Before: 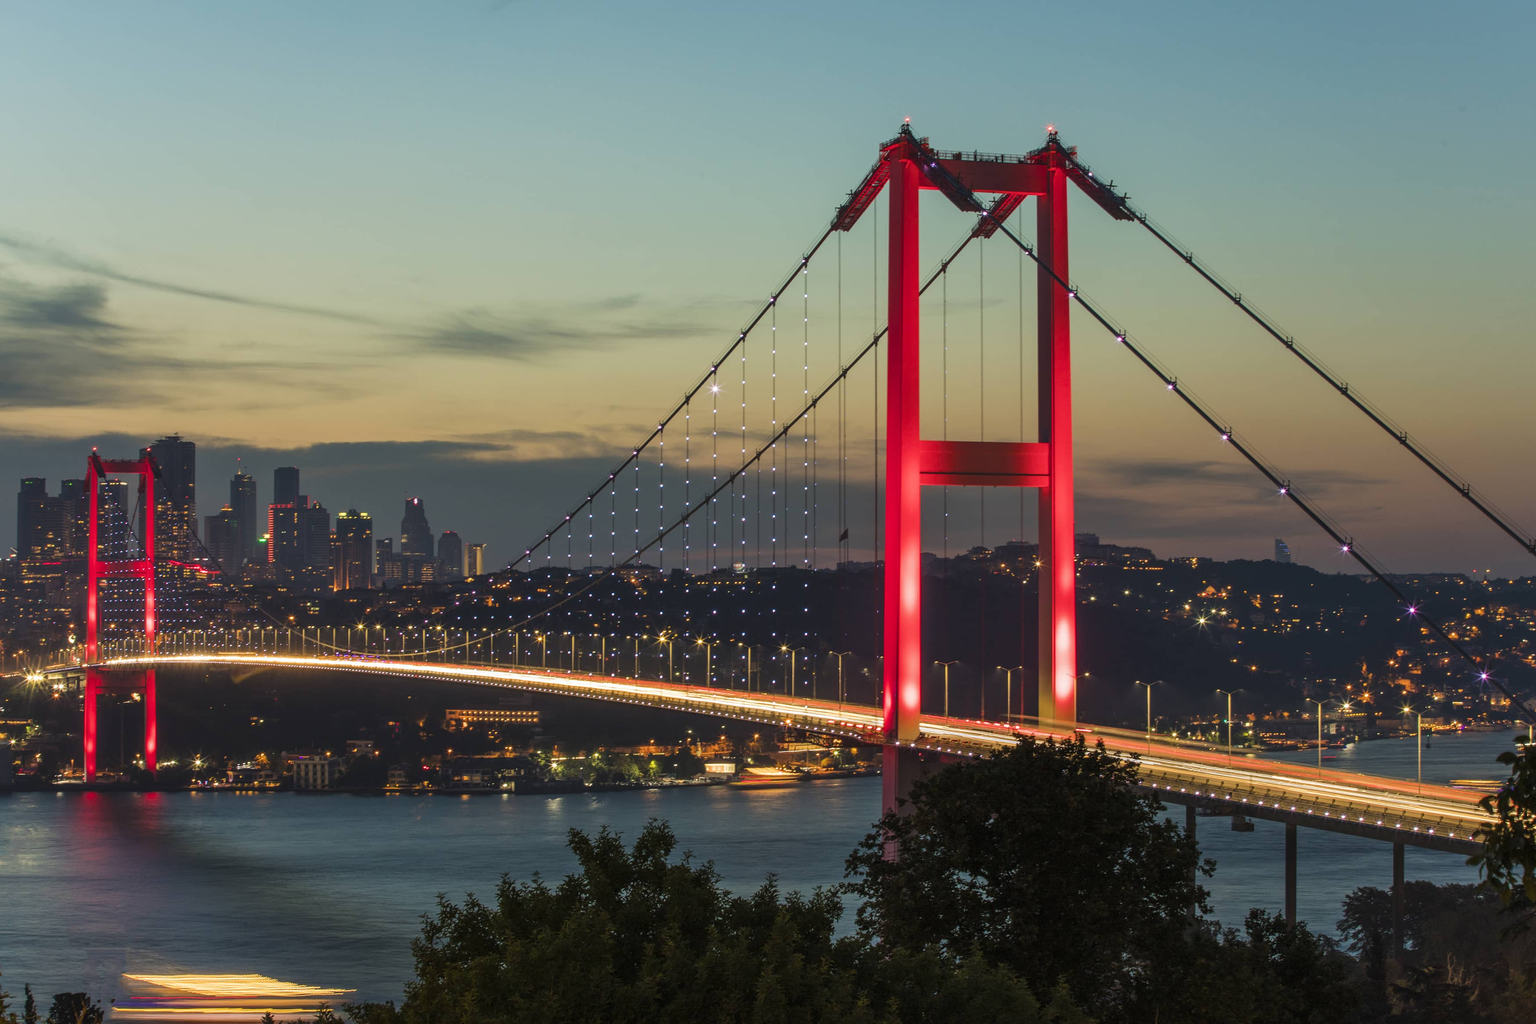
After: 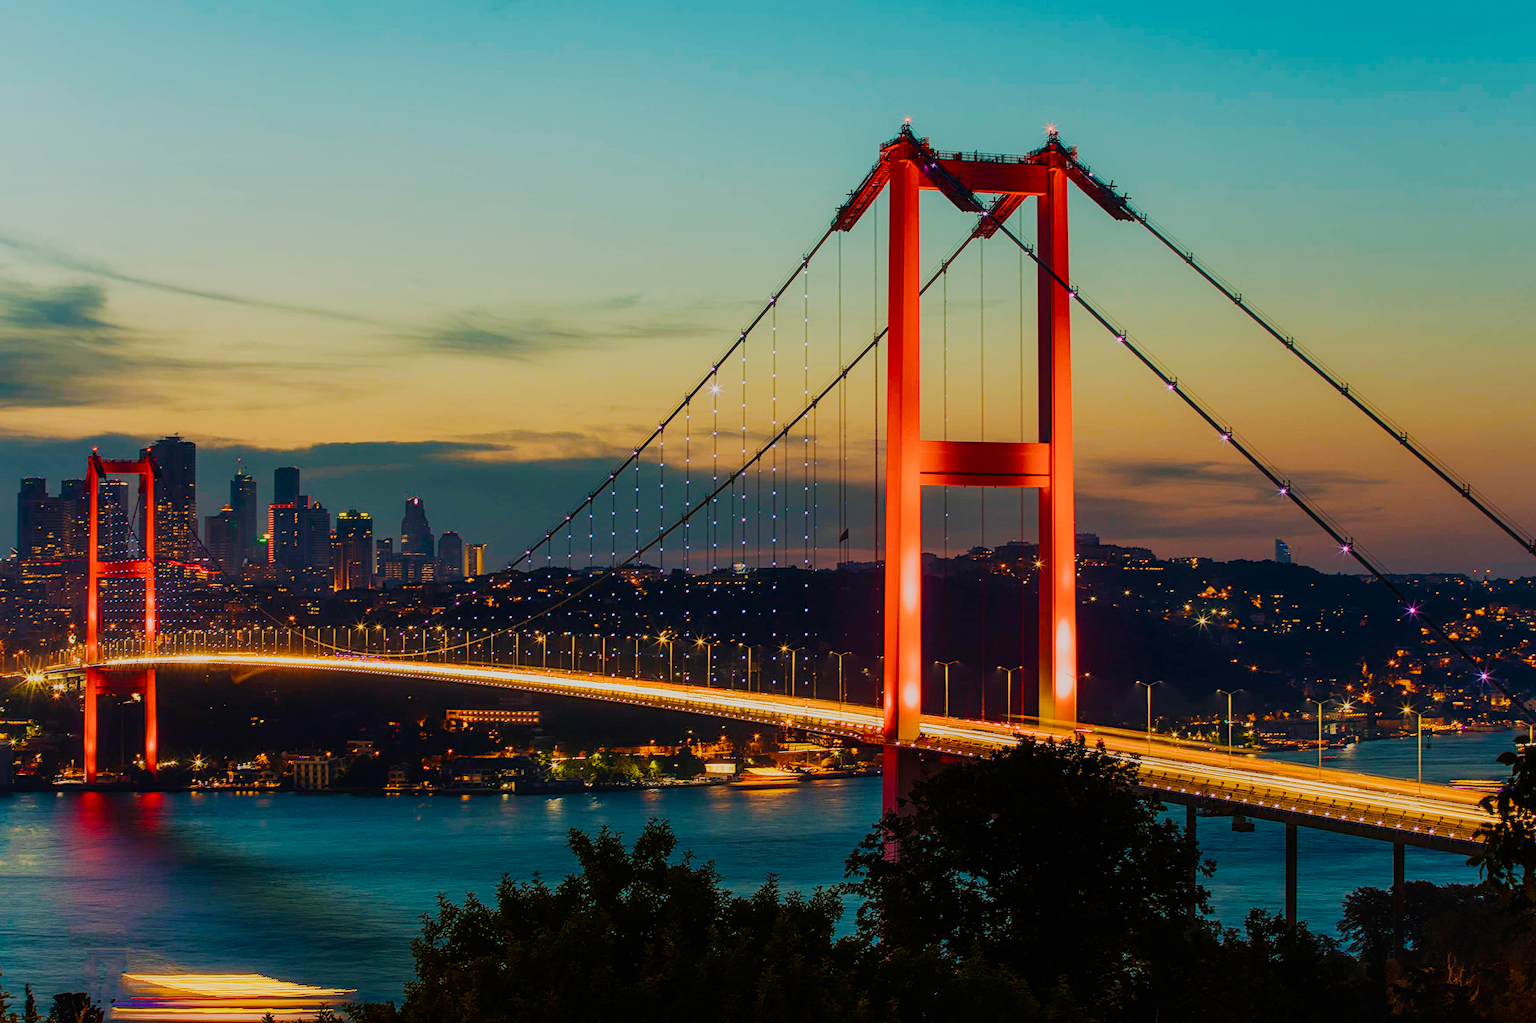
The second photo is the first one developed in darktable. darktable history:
sigmoid "smooth": skew -0.2, preserve hue 0%, red attenuation 0.1, red rotation 0.035, green attenuation 0.1, green rotation -0.017, blue attenuation 0.15, blue rotation -0.052, base primaries Rec2020
contrast equalizer "soft": y [[0.5, 0.488, 0.462, 0.461, 0.491, 0.5], [0.5 ×6], [0.5 ×6], [0 ×6], [0 ×6]]
color balance rgb: perceptual saturation grading › global saturation 20%, perceptual saturation grading › highlights -25%, perceptual saturation grading › shadows 25%, global vibrance 50%
color balance rgb "medium contrast": perceptual brilliance grading › highlights 20%, perceptual brilliance grading › mid-tones 10%, perceptual brilliance grading › shadows -20%
color equalizer "cinematic": saturation › orange 1.11, saturation › yellow 1.11, saturation › cyan 1.11, saturation › blue 1.17, hue › red 6.83, hue › orange -14.63, hue › yellow -10.73, hue › blue -10.73, brightness › red 1.16, brightness › orange 1.24, brightness › yellow 1.11, brightness › green 0.86, brightness › blue 0.801, brightness › lavender 1.04, brightness › magenta 0.983 | blend: blend mode normal, opacity 50%; mask: uniform (no mask)
diffuse or sharpen "sharpen demosaicing: AA filter": edge sensitivity 1, 1st order anisotropy 100%, 2nd order anisotropy 100%, 3rd order anisotropy 100%, 4th order anisotropy 100%, 1st order speed -25%, 2nd order speed -25%, 3rd order speed -25%, 4th order speed -25%
diffuse or sharpen "diffusion": radius span 100, 1st order speed 50%, 2nd order speed 50%, 3rd order speed 50%, 4th order speed 50% | blend: blend mode normal, opacity 10%; mask: uniform (no mask)
haze removal: strength -0.1, adaptive false
exposure "magic lantern defaults": compensate highlight preservation false
